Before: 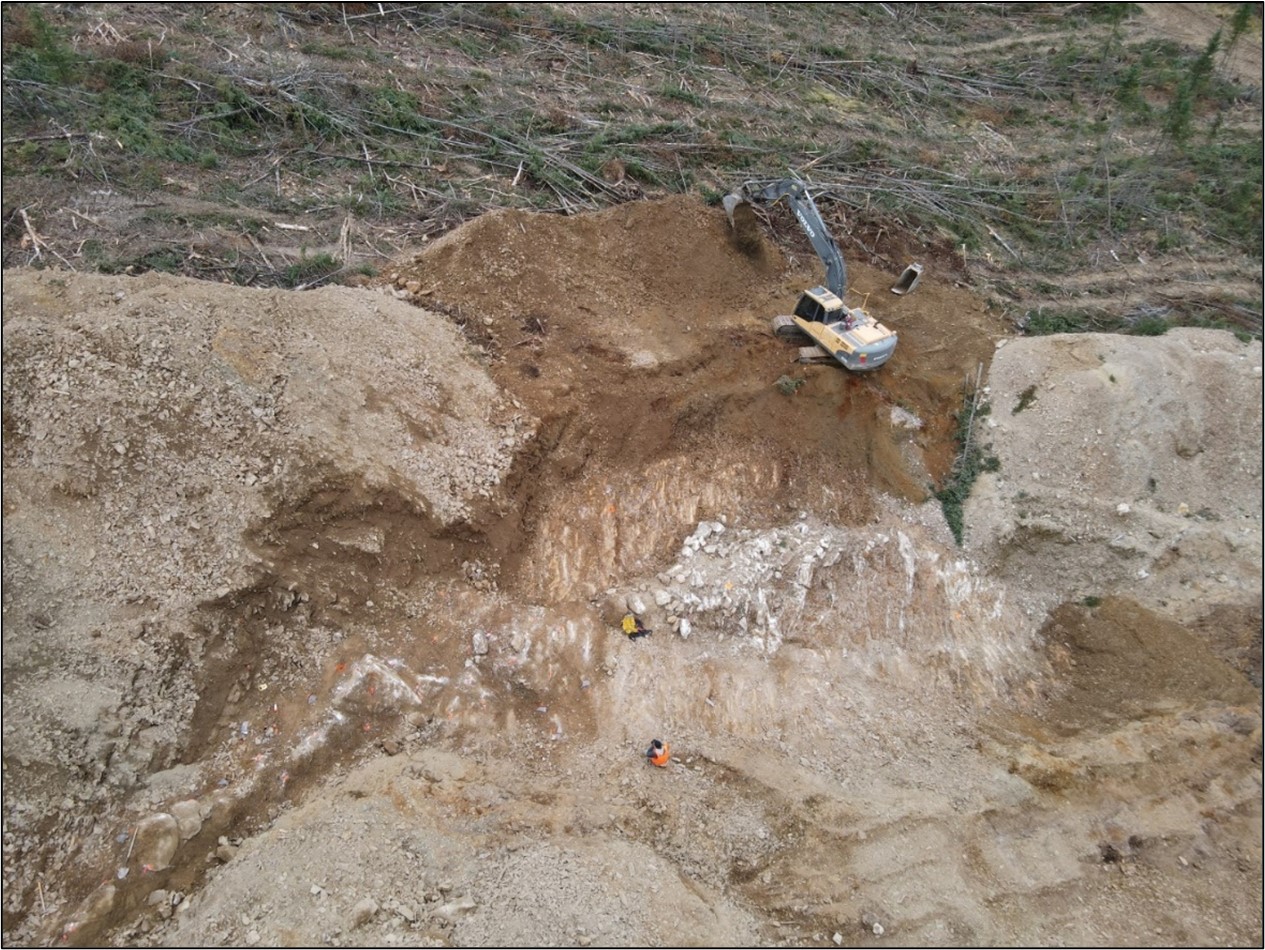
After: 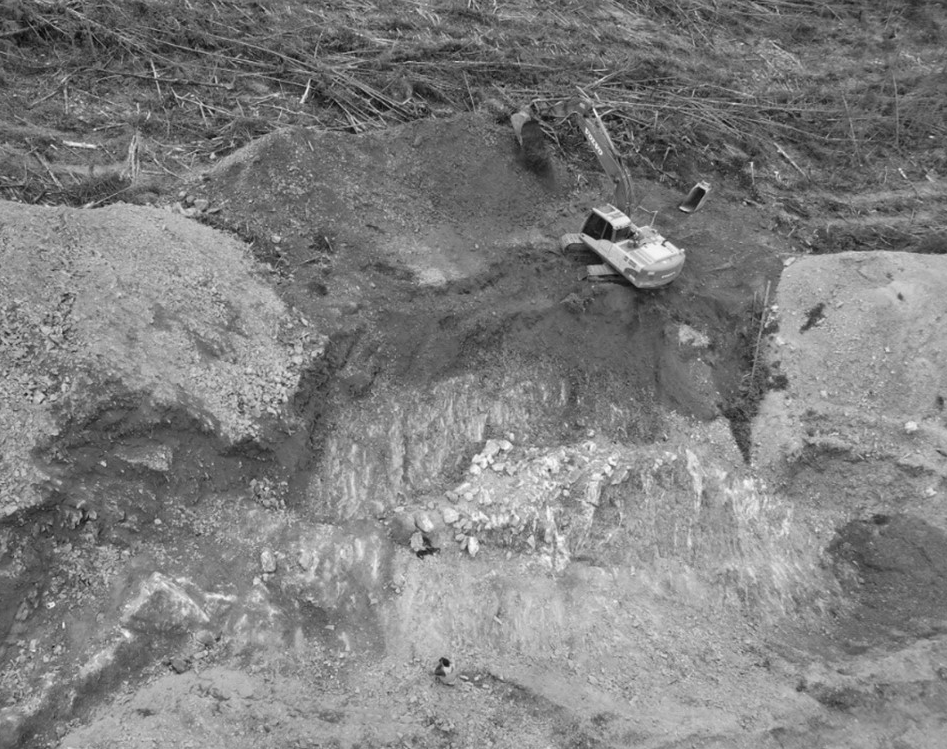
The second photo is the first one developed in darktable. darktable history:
crop: left 16.768%, top 8.653%, right 8.362%, bottom 12.485%
monochrome: a -4.13, b 5.16, size 1
